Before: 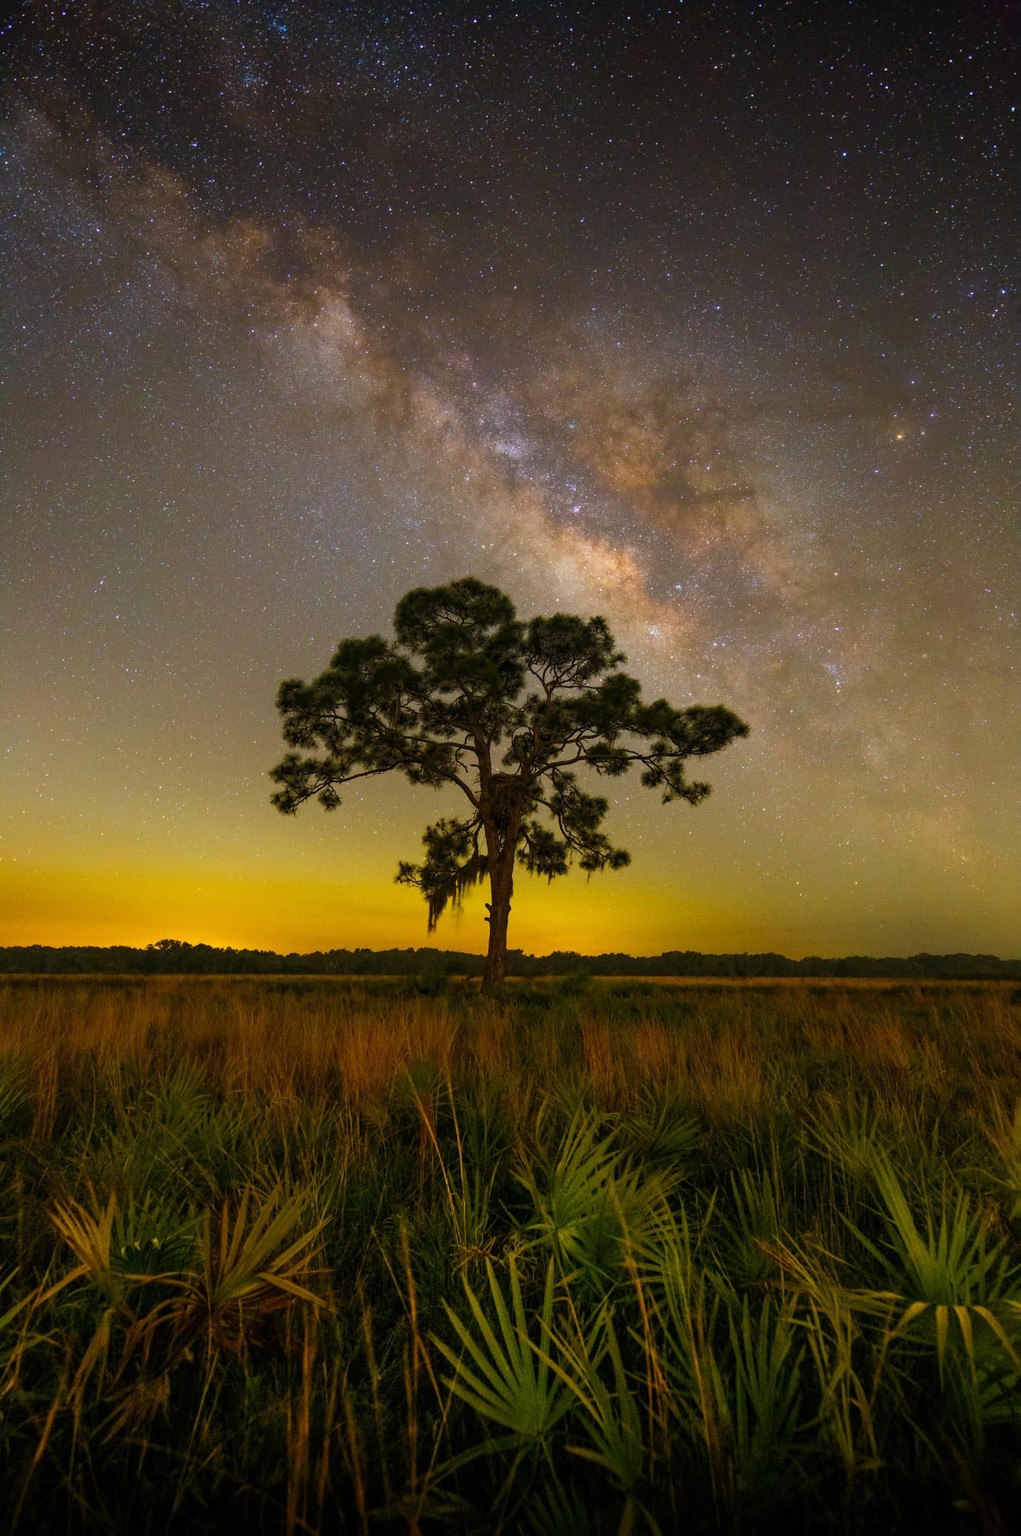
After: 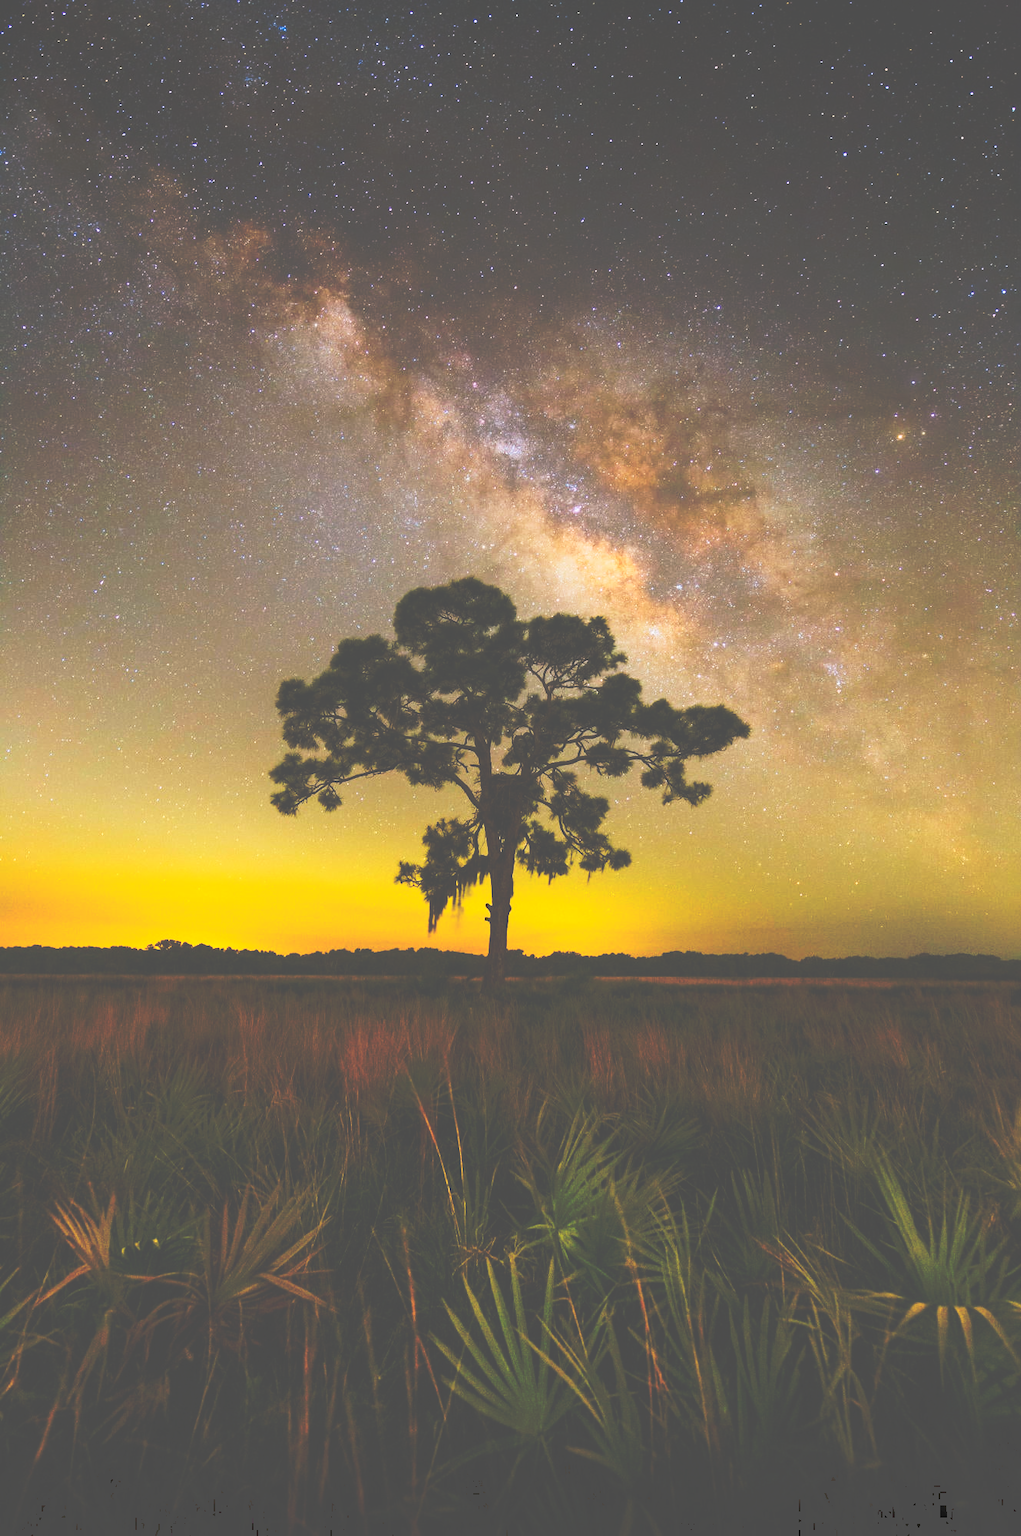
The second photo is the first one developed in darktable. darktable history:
contrast brightness saturation: contrast 0.2, brightness 0.16, saturation 0.22
sharpen: radius 5.325, amount 0.312, threshold 26.433
haze removal: strength -0.05
tone curve: curves: ch0 [(0, 0) (0.003, 0.319) (0.011, 0.319) (0.025, 0.323) (0.044, 0.323) (0.069, 0.327) (0.1, 0.33) (0.136, 0.338) (0.177, 0.348) (0.224, 0.361) (0.277, 0.374) (0.335, 0.398) (0.399, 0.444) (0.468, 0.516) (0.543, 0.595) (0.623, 0.694) (0.709, 0.793) (0.801, 0.883) (0.898, 0.942) (1, 1)], preserve colors none
